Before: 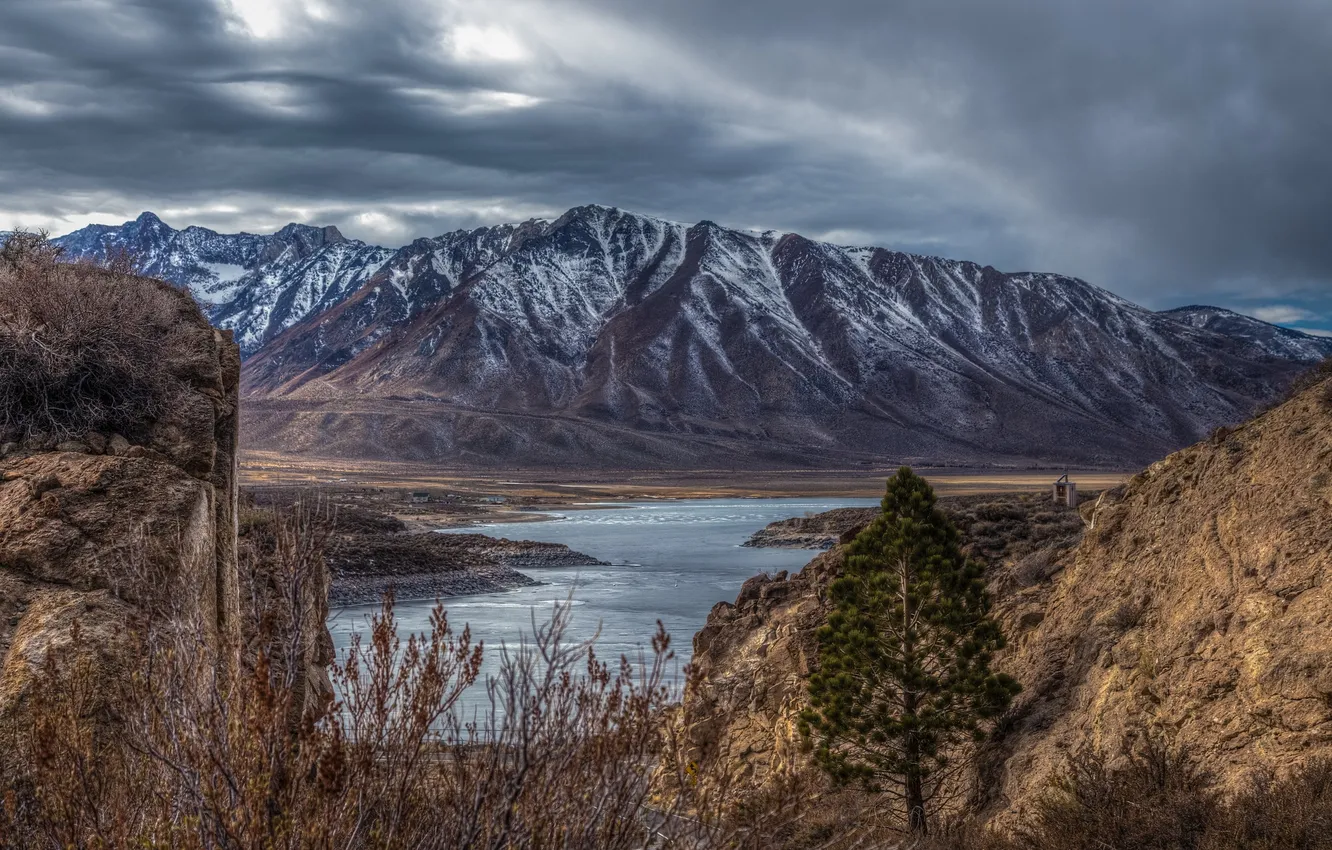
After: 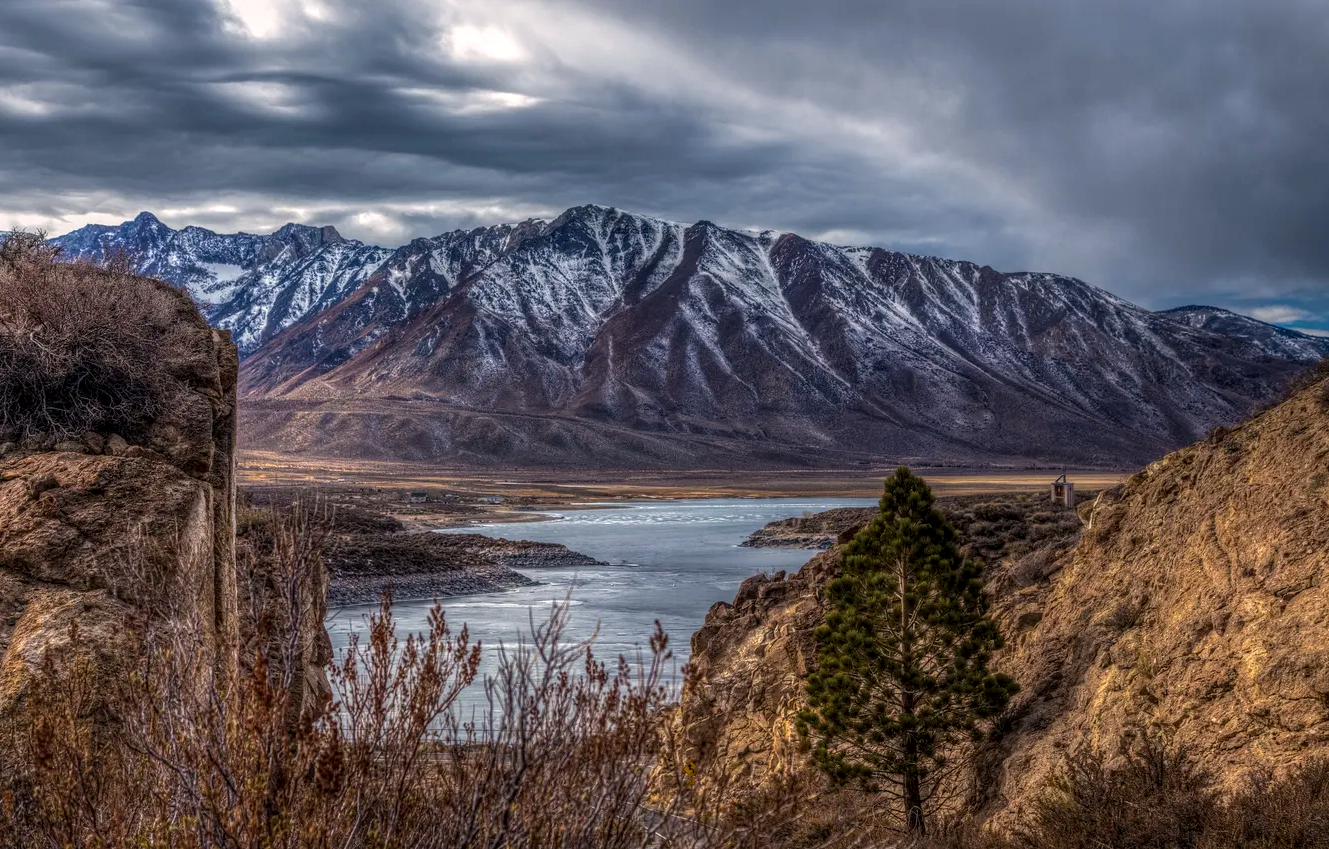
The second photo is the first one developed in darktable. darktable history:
crop and rotate: left 0.176%, bottom 0.013%
color correction: highlights a* 3.26, highlights b* 2.24, saturation 1.17
local contrast: on, module defaults
